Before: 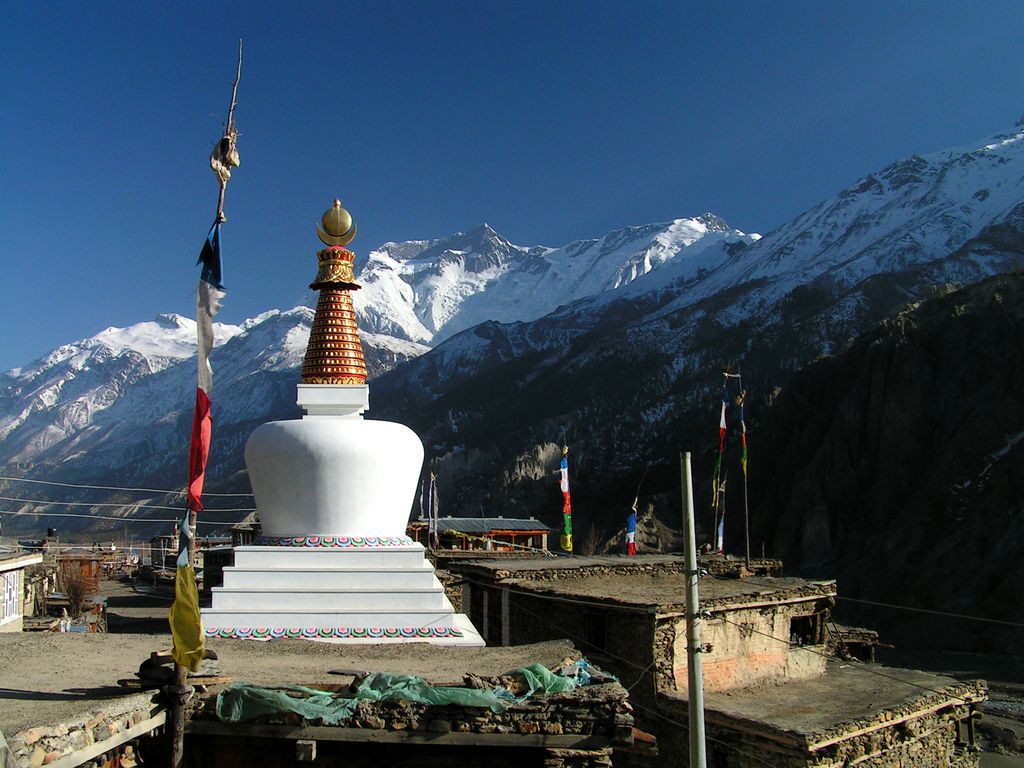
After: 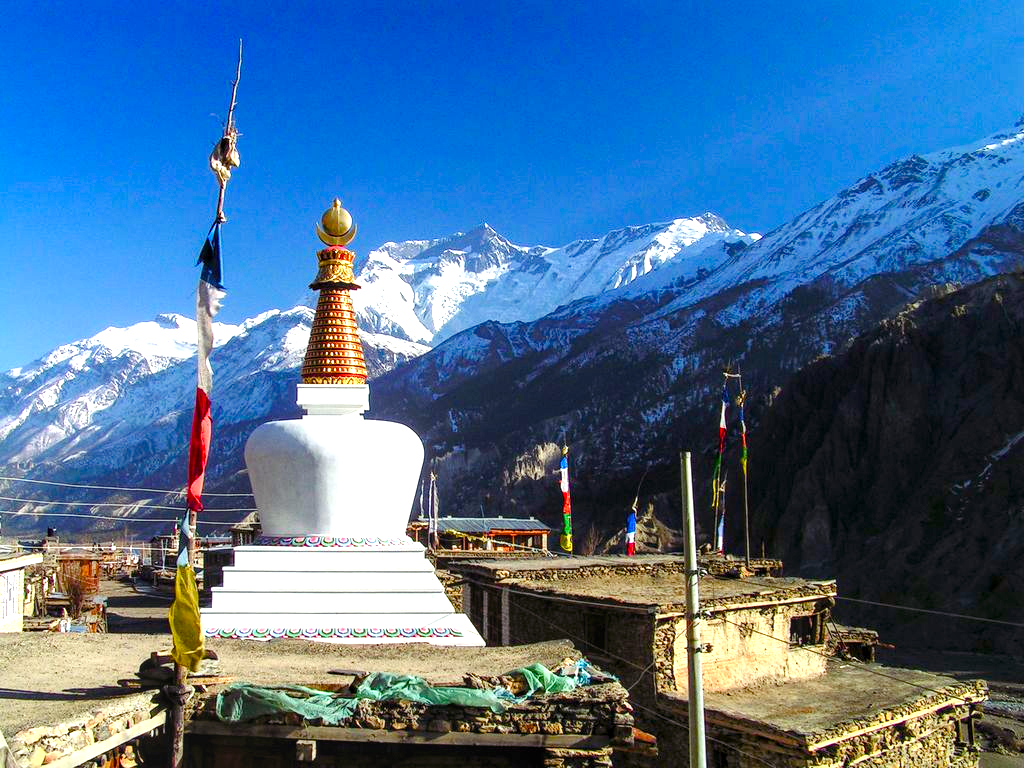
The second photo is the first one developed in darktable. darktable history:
color balance rgb: shadows lift › luminance 0.668%, shadows lift › chroma 6.733%, shadows lift › hue 298.26°, linear chroma grading › shadows 16.515%, perceptual saturation grading › global saturation 20.393%, perceptual saturation grading › highlights -19.95%, perceptual saturation grading › shadows 29.83%, global vibrance 14.557%
exposure: exposure 0.992 EV, compensate highlight preservation false
local contrast: detail 130%
contrast brightness saturation: contrast 0.101, brightness 0.038, saturation 0.087
tone equalizer: edges refinement/feathering 500, mask exposure compensation -1.57 EV, preserve details no
